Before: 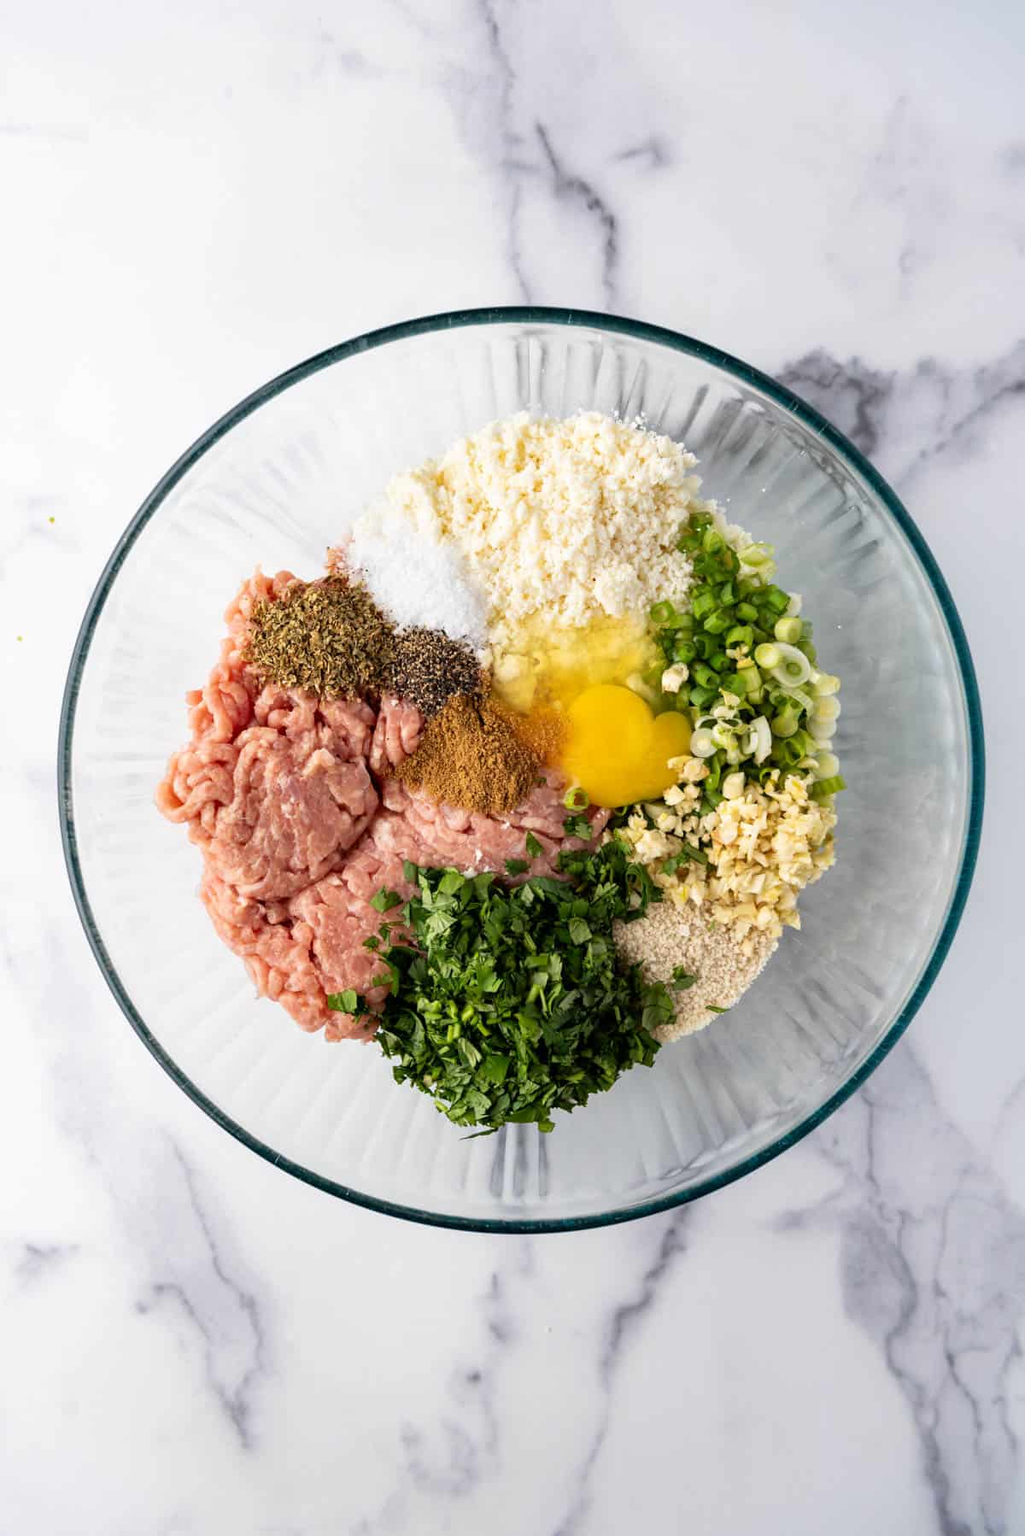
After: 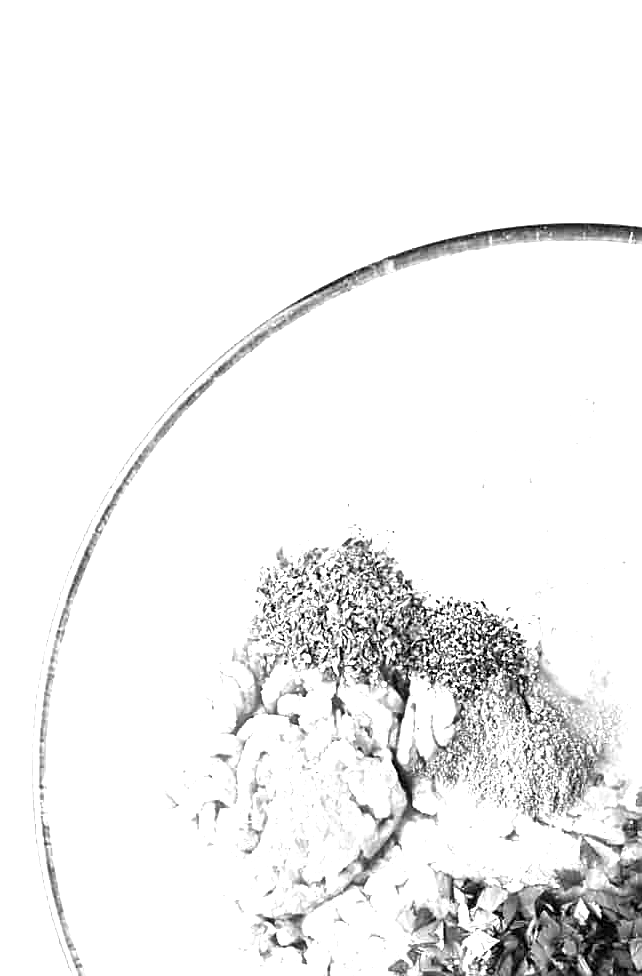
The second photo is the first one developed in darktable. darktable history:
exposure: black level correction 0, exposure 2.161 EV, compensate exposure bias true, compensate highlight preservation false
sharpen: on, module defaults
color zones: curves: ch0 [(0, 0.613) (0.01, 0.613) (0.245, 0.448) (0.498, 0.529) (0.642, 0.665) (0.879, 0.777) (0.99, 0.613)]; ch1 [(0, 0) (0.143, 0) (0.286, 0) (0.429, 0) (0.571, 0) (0.714, 0) (0.857, 0)]
crop and rotate: left 3.047%, top 7.588%, right 43.45%, bottom 38.122%
